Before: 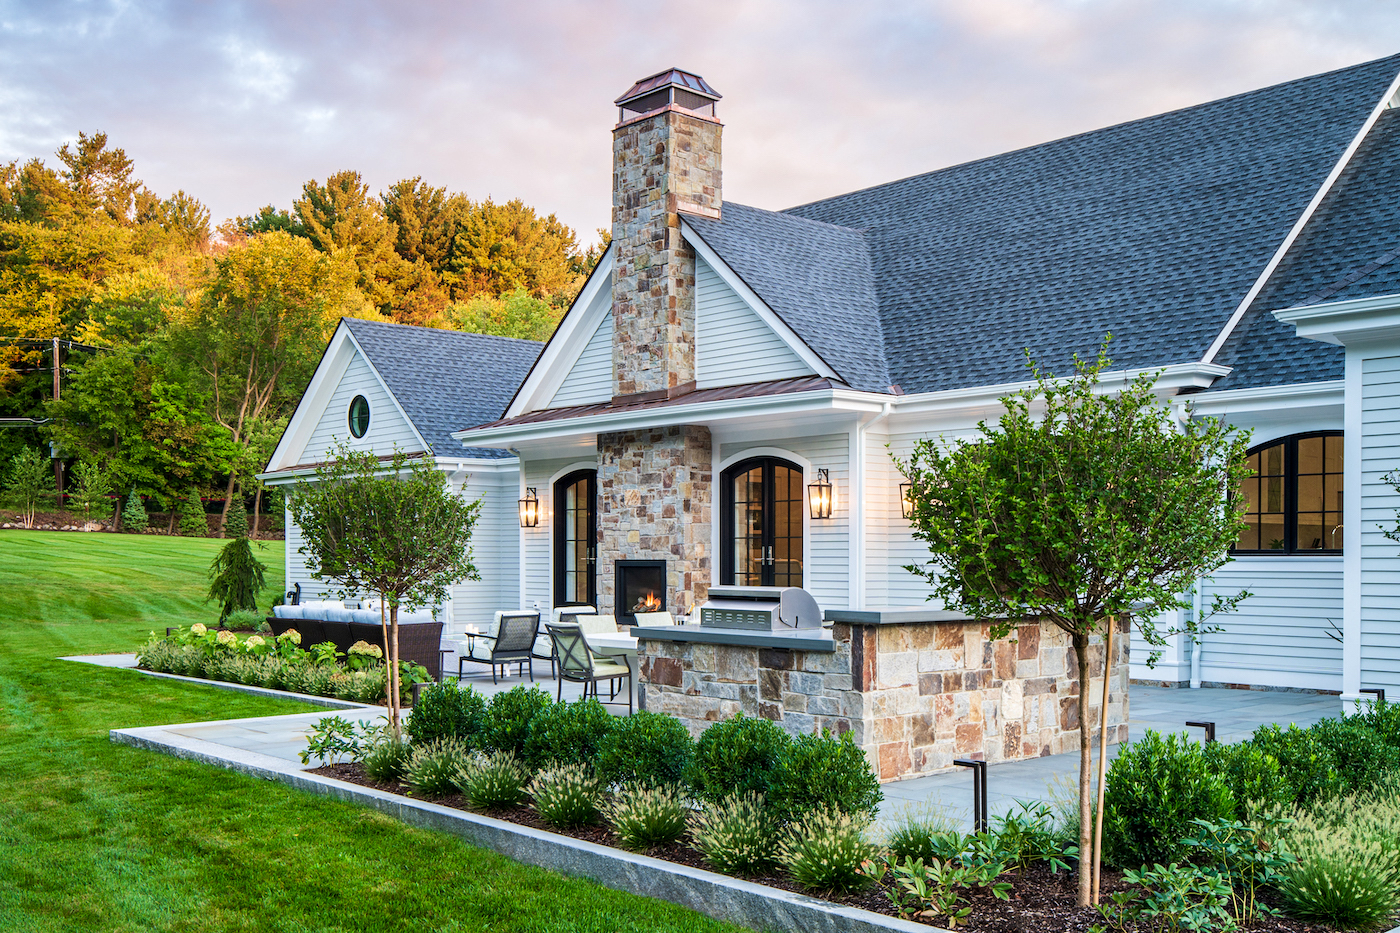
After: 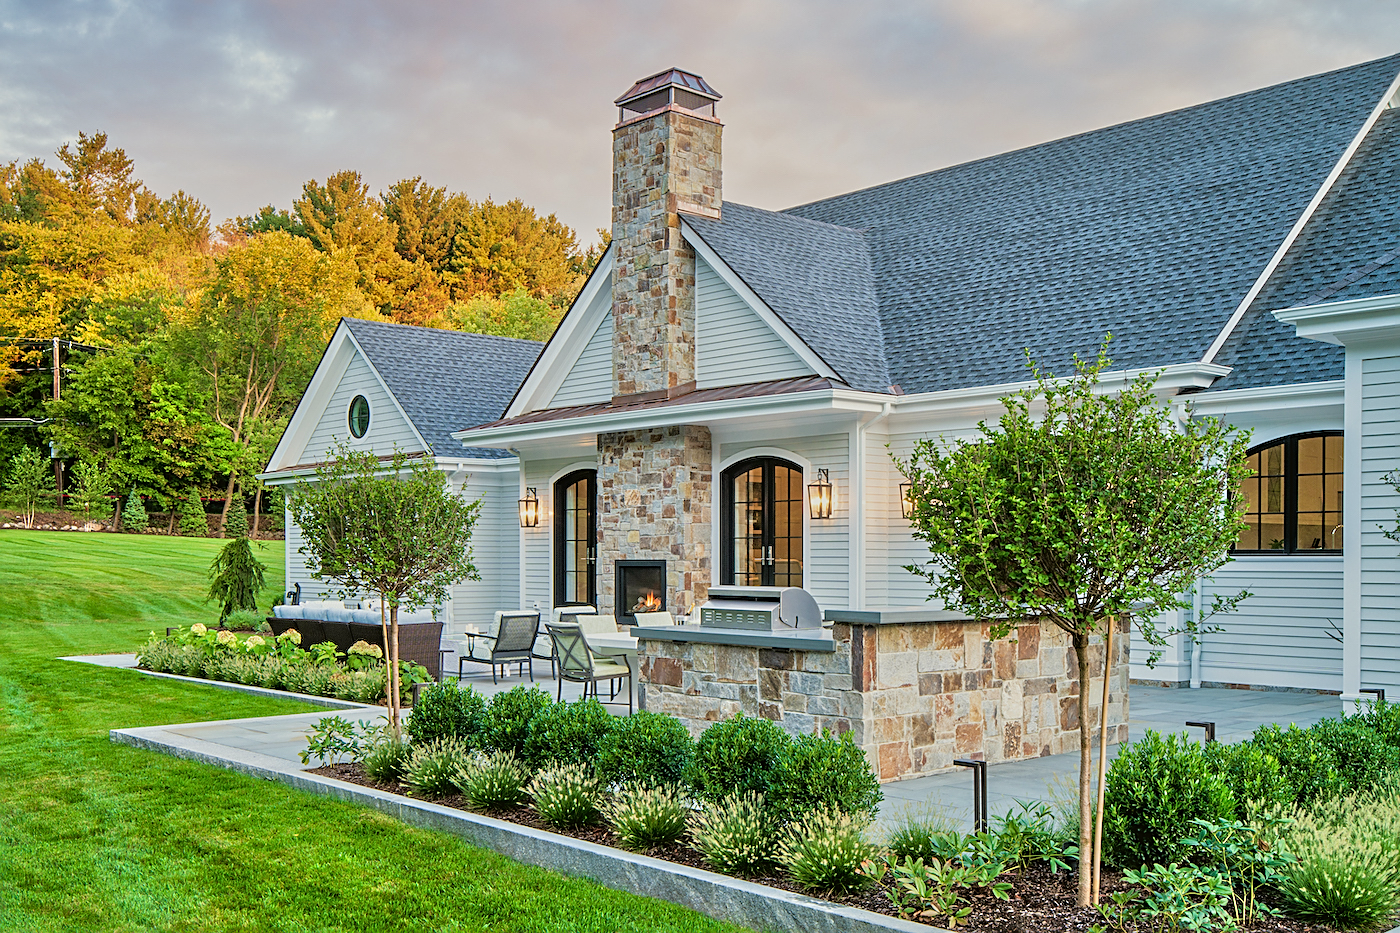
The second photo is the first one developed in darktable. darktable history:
sharpen: on, module defaults
exposure: exposure -0.492 EV, compensate highlight preservation false
tone equalizer: -7 EV 0.15 EV, -6 EV 0.6 EV, -5 EV 1.15 EV, -4 EV 1.33 EV, -3 EV 1.15 EV, -2 EV 0.6 EV, -1 EV 0.15 EV, mask exposure compensation -0.5 EV
color balance: mode lift, gamma, gain (sRGB), lift [1.04, 1, 1, 0.97], gamma [1.01, 1, 1, 0.97], gain [0.96, 1, 1, 0.97]
